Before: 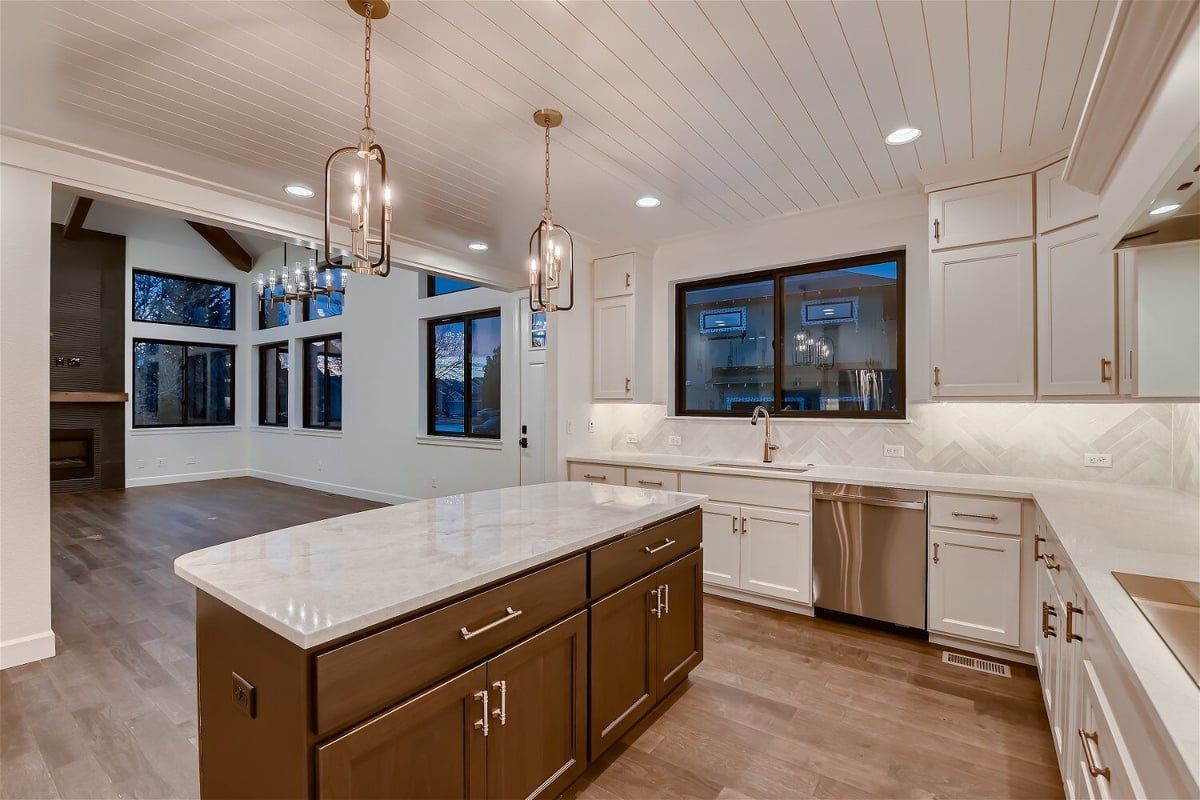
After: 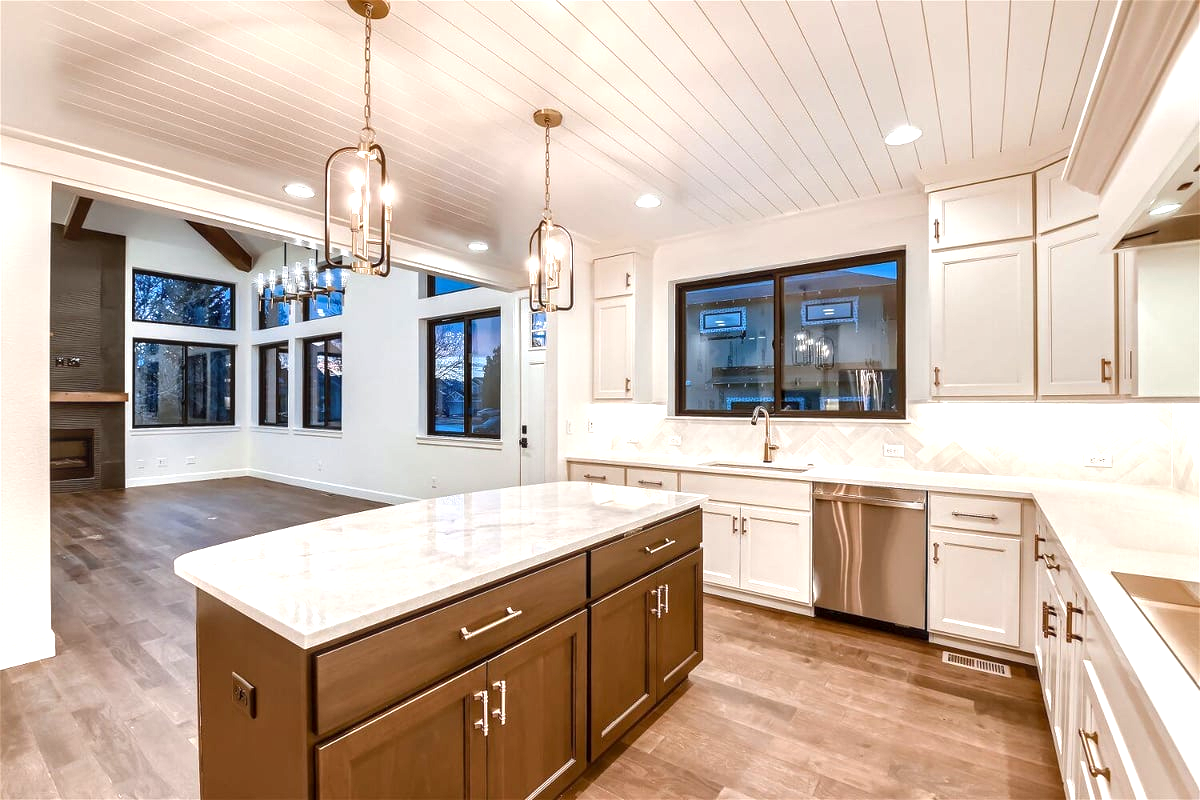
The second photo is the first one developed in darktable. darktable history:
local contrast: on, module defaults
exposure: black level correction 0, exposure 1 EV, compensate highlight preservation false
